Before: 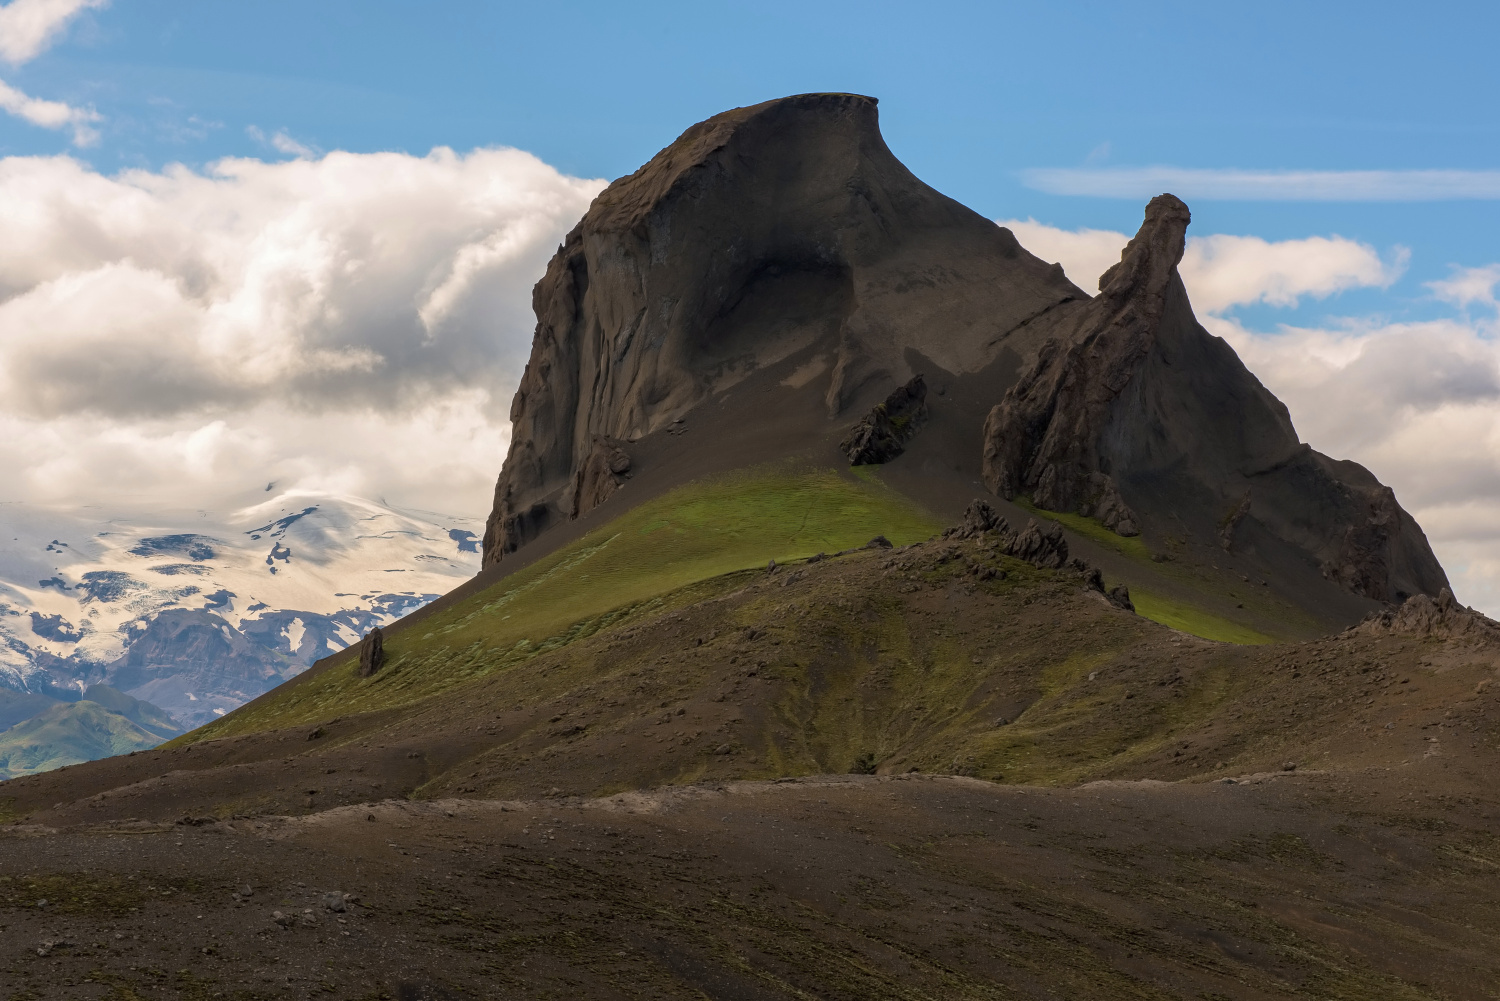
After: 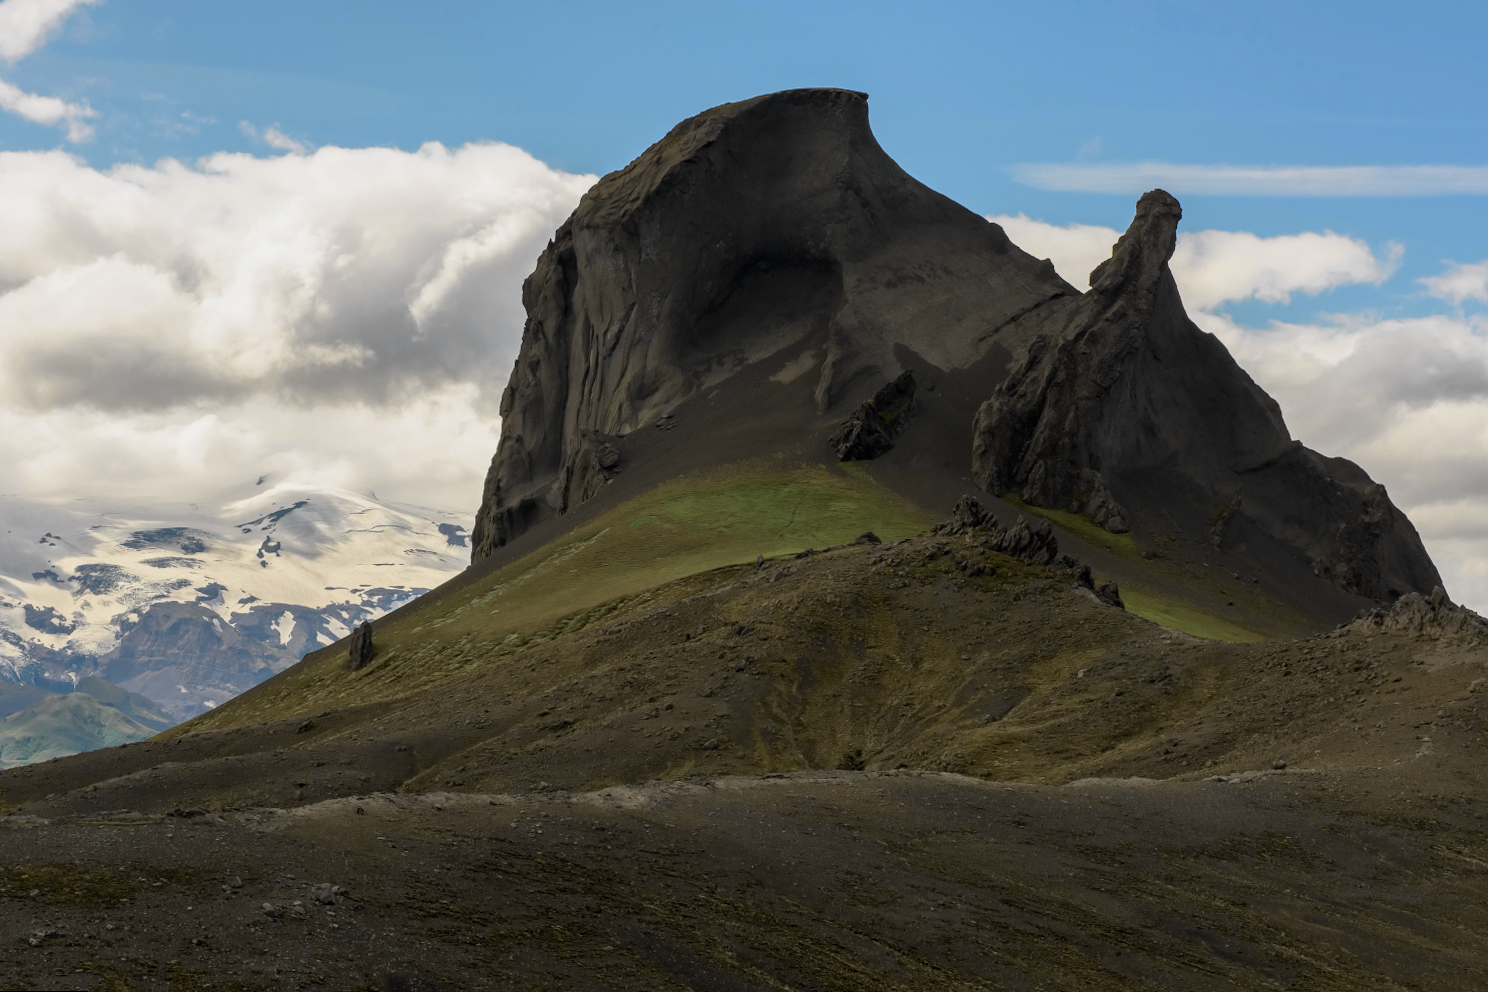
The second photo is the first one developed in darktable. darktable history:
rotate and perspective: rotation 0.192°, lens shift (horizontal) -0.015, crop left 0.005, crop right 0.996, crop top 0.006, crop bottom 0.99
tone curve: curves: ch0 [(0, 0) (0.058, 0.037) (0.214, 0.183) (0.304, 0.288) (0.561, 0.554) (0.687, 0.677) (0.768, 0.768) (0.858, 0.861) (0.987, 0.945)]; ch1 [(0, 0) (0.172, 0.123) (0.312, 0.296) (0.432, 0.448) (0.471, 0.469) (0.502, 0.5) (0.521, 0.505) (0.565, 0.569) (0.663, 0.663) (0.703, 0.721) (0.857, 0.917) (1, 1)]; ch2 [(0, 0) (0.411, 0.424) (0.485, 0.497) (0.502, 0.5) (0.517, 0.511) (0.556, 0.551) (0.626, 0.594) (0.709, 0.661) (1, 1)], color space Lab, independent channels, preserve colors none
